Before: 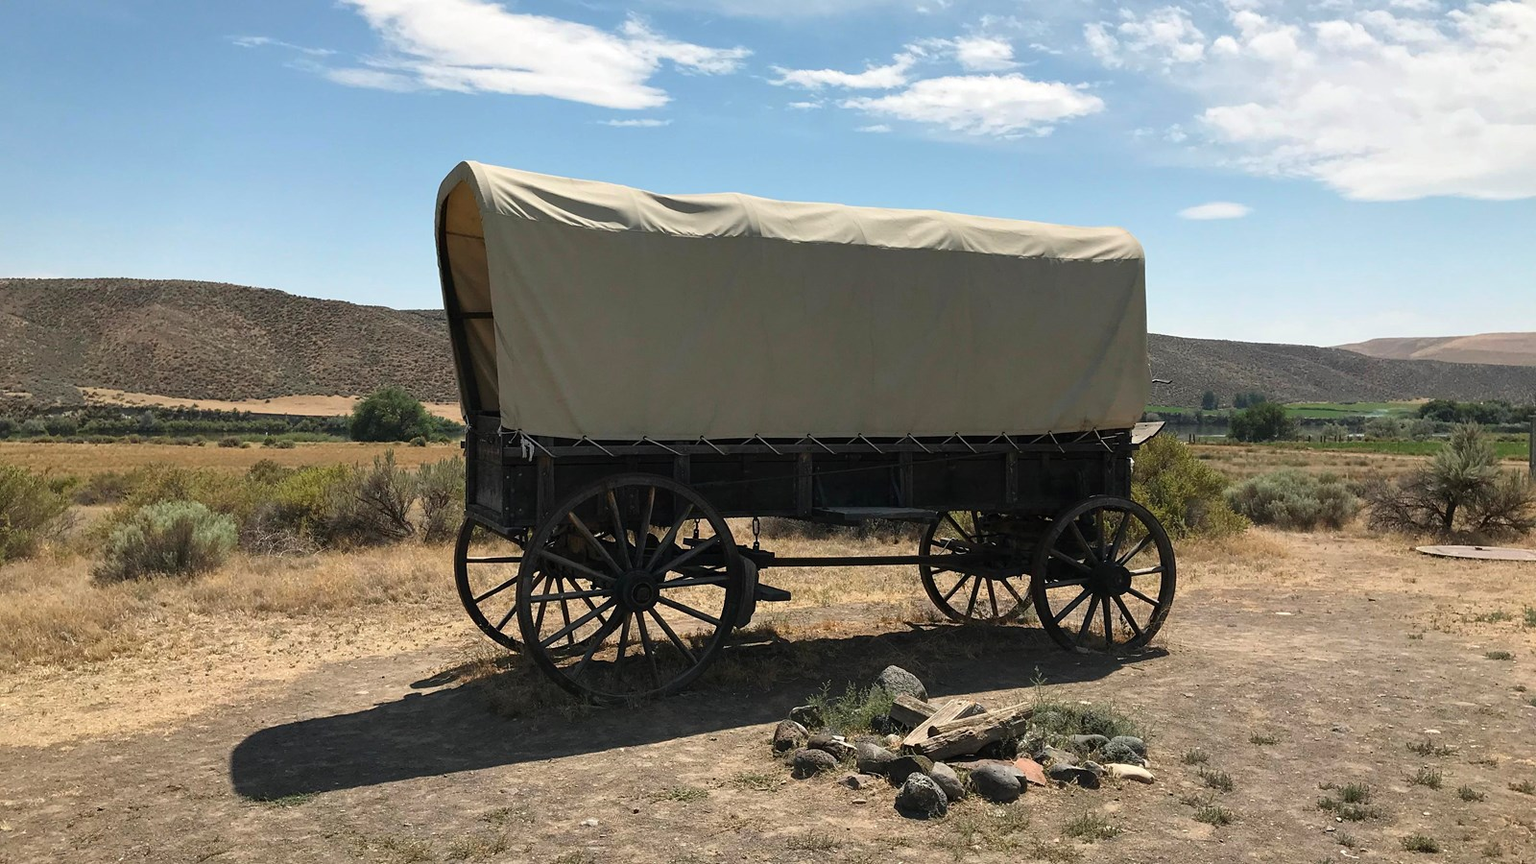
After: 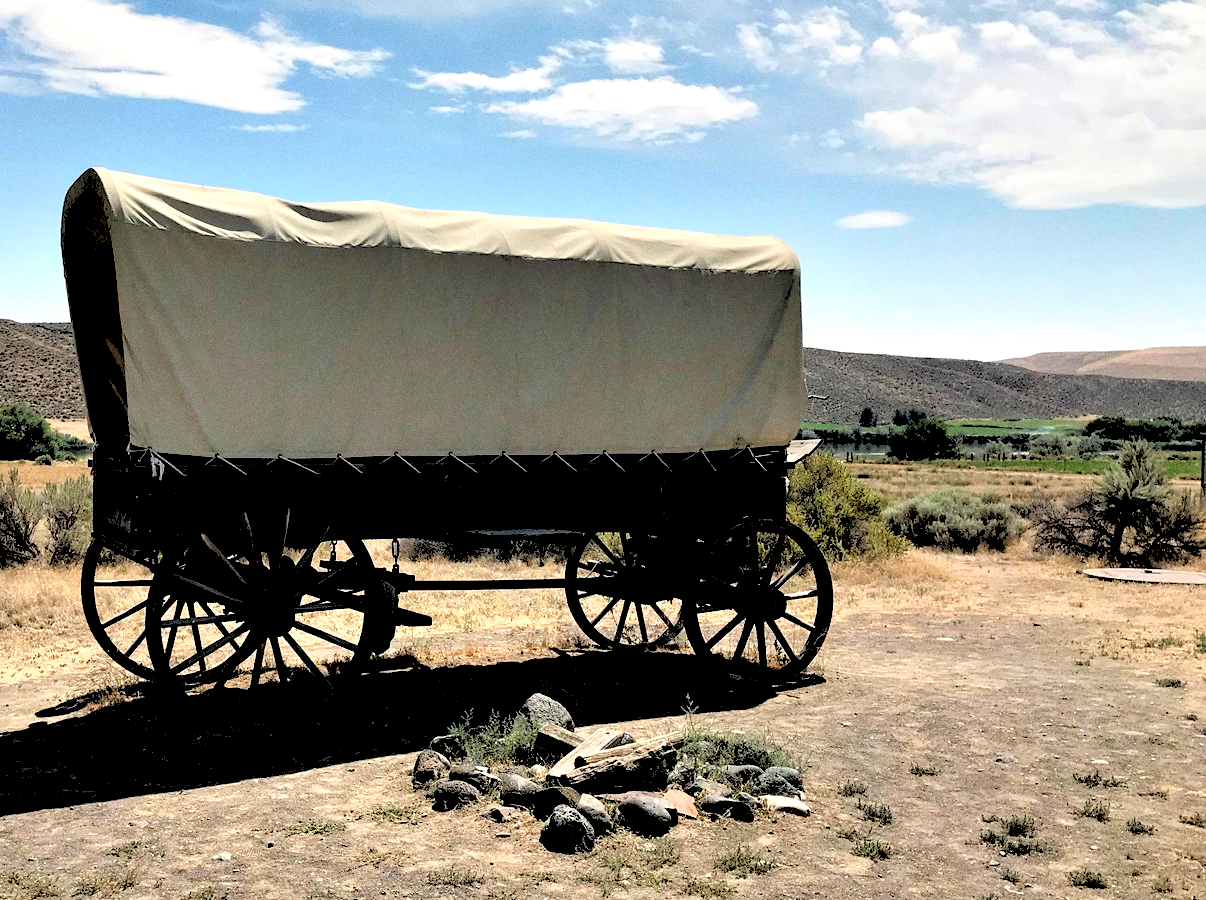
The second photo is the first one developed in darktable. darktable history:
rgb levels: levels [[0.027, 0.429, 0.996], [0, 0.5, 1], [0, 0.5, 1]]
contrast equalizer: octaves 7, y [[0.6 ×6], [0.55 ×6], [0 ×6], [0 ×6], [0 ×6]]
grain: coarseness 0.09 ISO
crop and rotate: left 24.6%
